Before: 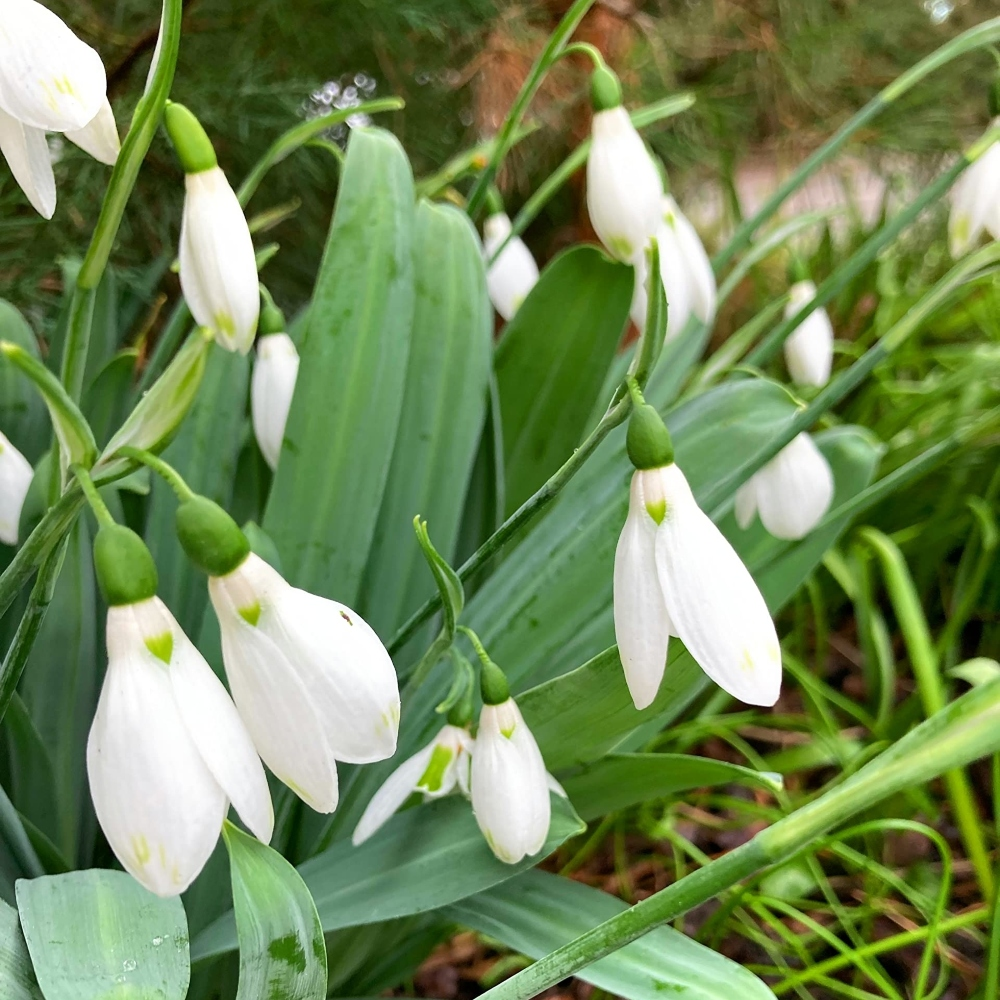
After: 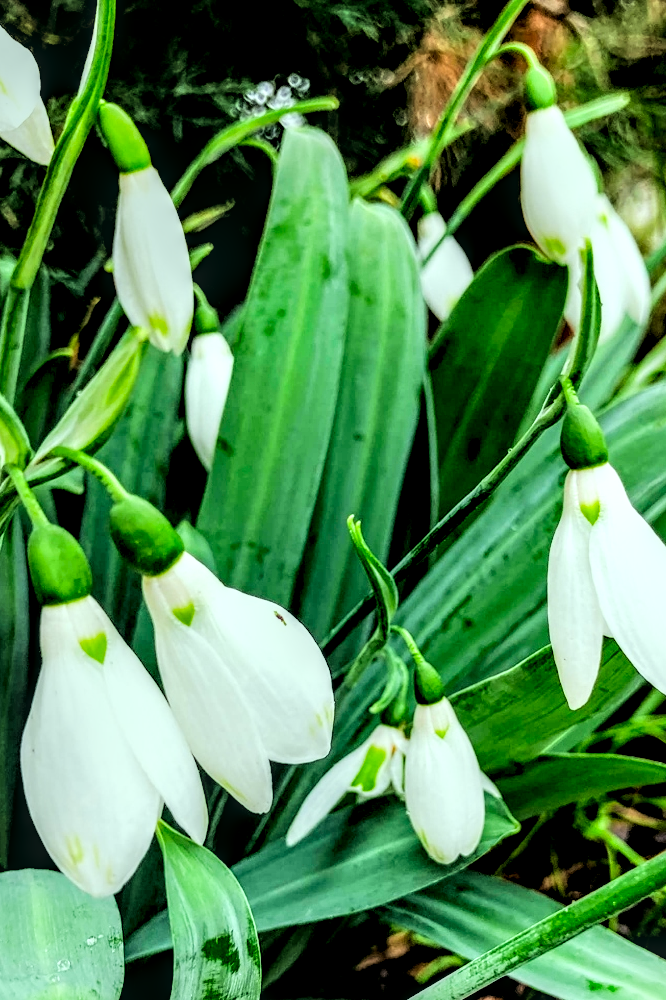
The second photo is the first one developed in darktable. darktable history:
rgb levels: levels [[0.034, 0.472, 0.904], [0, 0.5, 1], [0, 0.5, 1]]
tone equalizer: -8 EV -0.417 EV, -7 EV -0.389 EV, -6 EV -0.333 EV, -5 EV -0.222 EV, -3 EV 0.222 EV, -2 EV 0.333 EV, -1 EV 0.389 EV, +0 EV 0.417 EV, edges refinement/feathering 500, mask exposure compensation -1.57 EV, preserve details no
white balance: red 0.978, blue 0.999
local contrast: highlights 12%, shadows 38%, detail 183%, midtone range 0.471
crop and rotate: left 6.617%, right 26.717%
filmic rgb: black relative exposure -5 EV, hardness 2.88, contrast 1.3, highlights saturation mix -30%
color correction: highlights a* -7.33, highlights b* 1.26, shadows a* -3.55, saturation 1.4
exposure: black level correction -0.005, exposure 0.054 EV, compensate highlight preservation false
